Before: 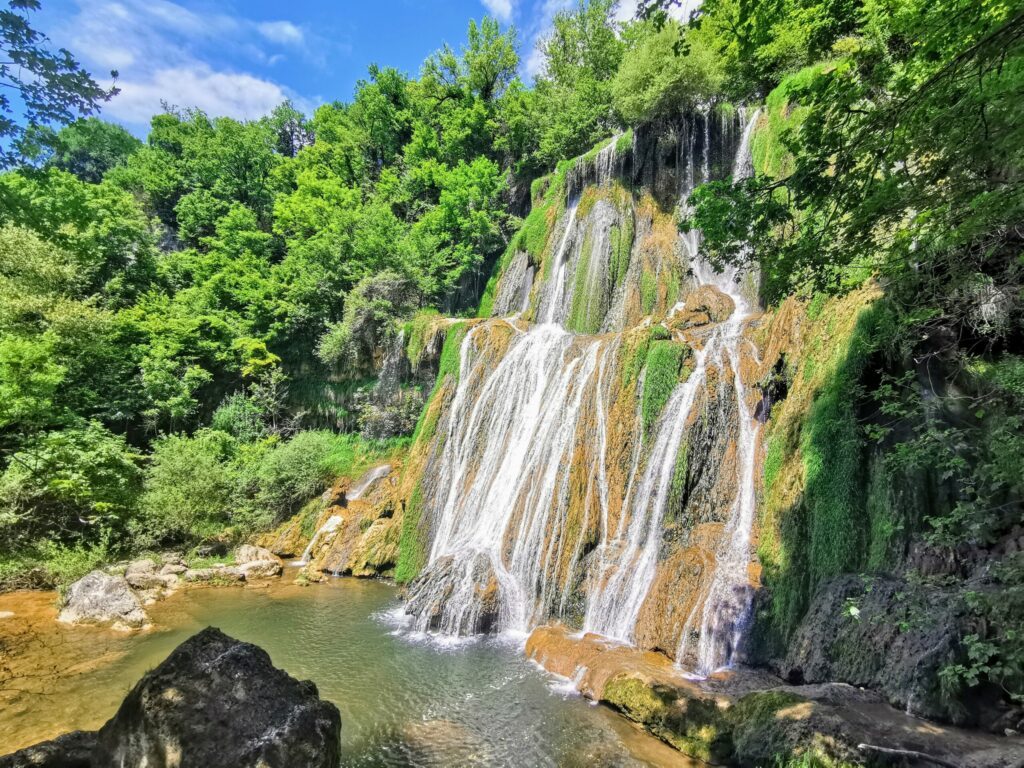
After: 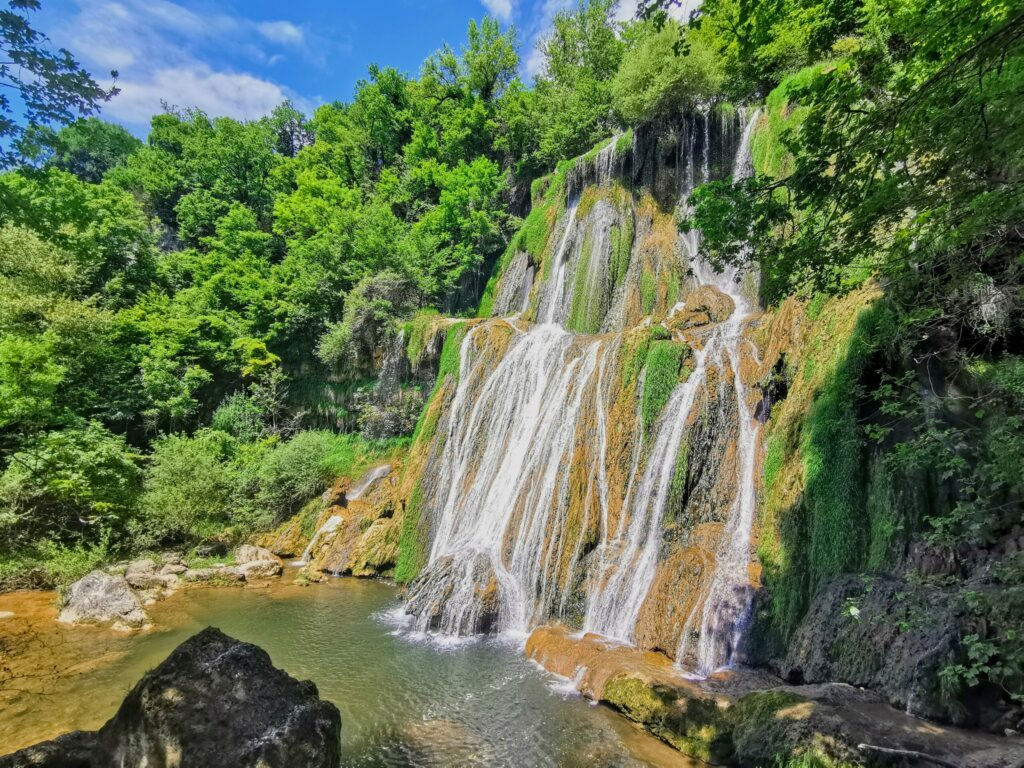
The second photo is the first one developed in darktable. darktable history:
tone equalizer: on, module defaults
shadows and highlights: radius 121.13, shadows 21.4, white point adjustment -9.72, highlights -14.39, soften with gaussian
